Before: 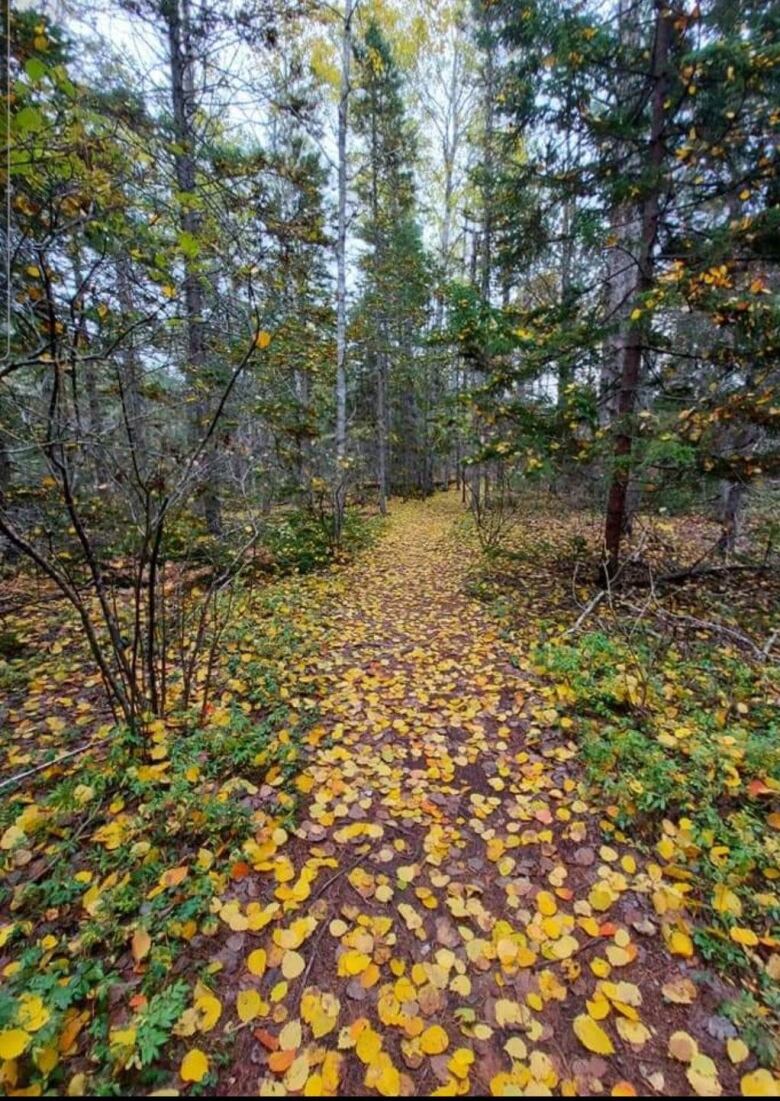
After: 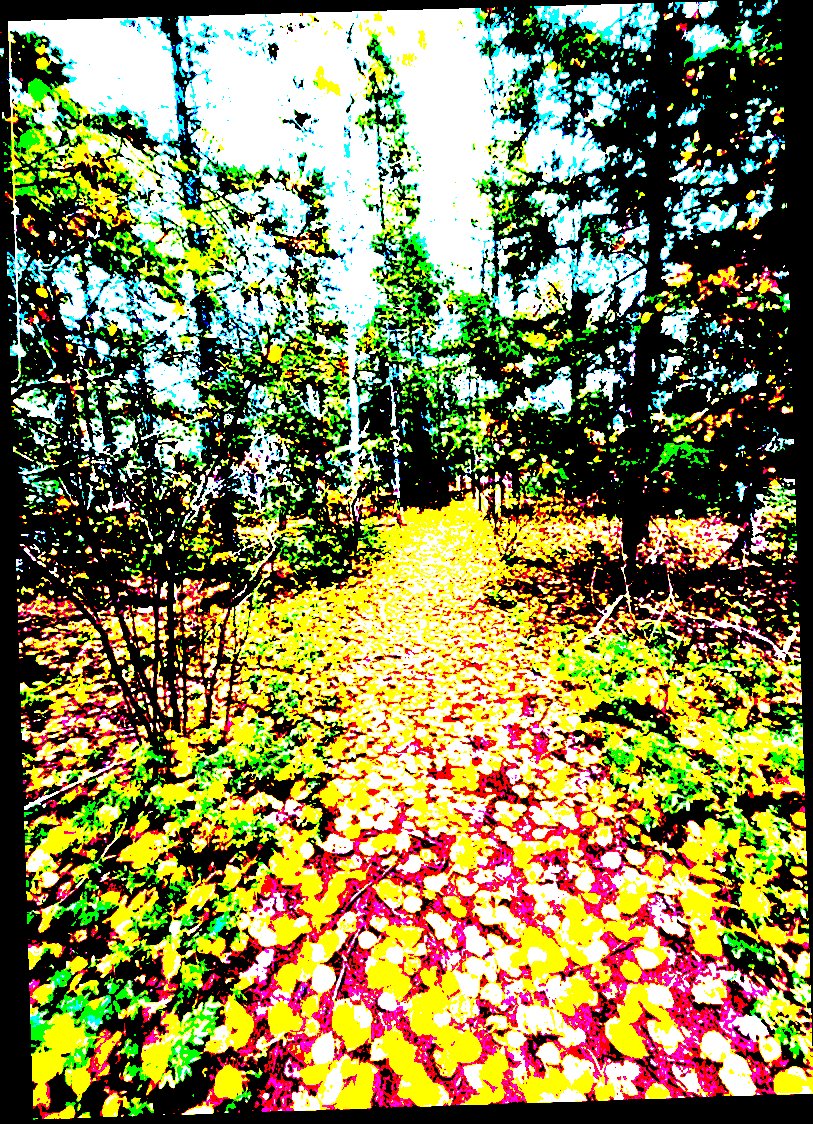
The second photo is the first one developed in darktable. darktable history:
exposure: black level correction 0.1, exposure 3 EV, compensate highlight preservation false
shadows and highlights: highlights color adjustment 0%, soften with gaussian
rotate and perspective: rotation -1.77°, lens shift (horizontal) 0.004, automatic cropping off
